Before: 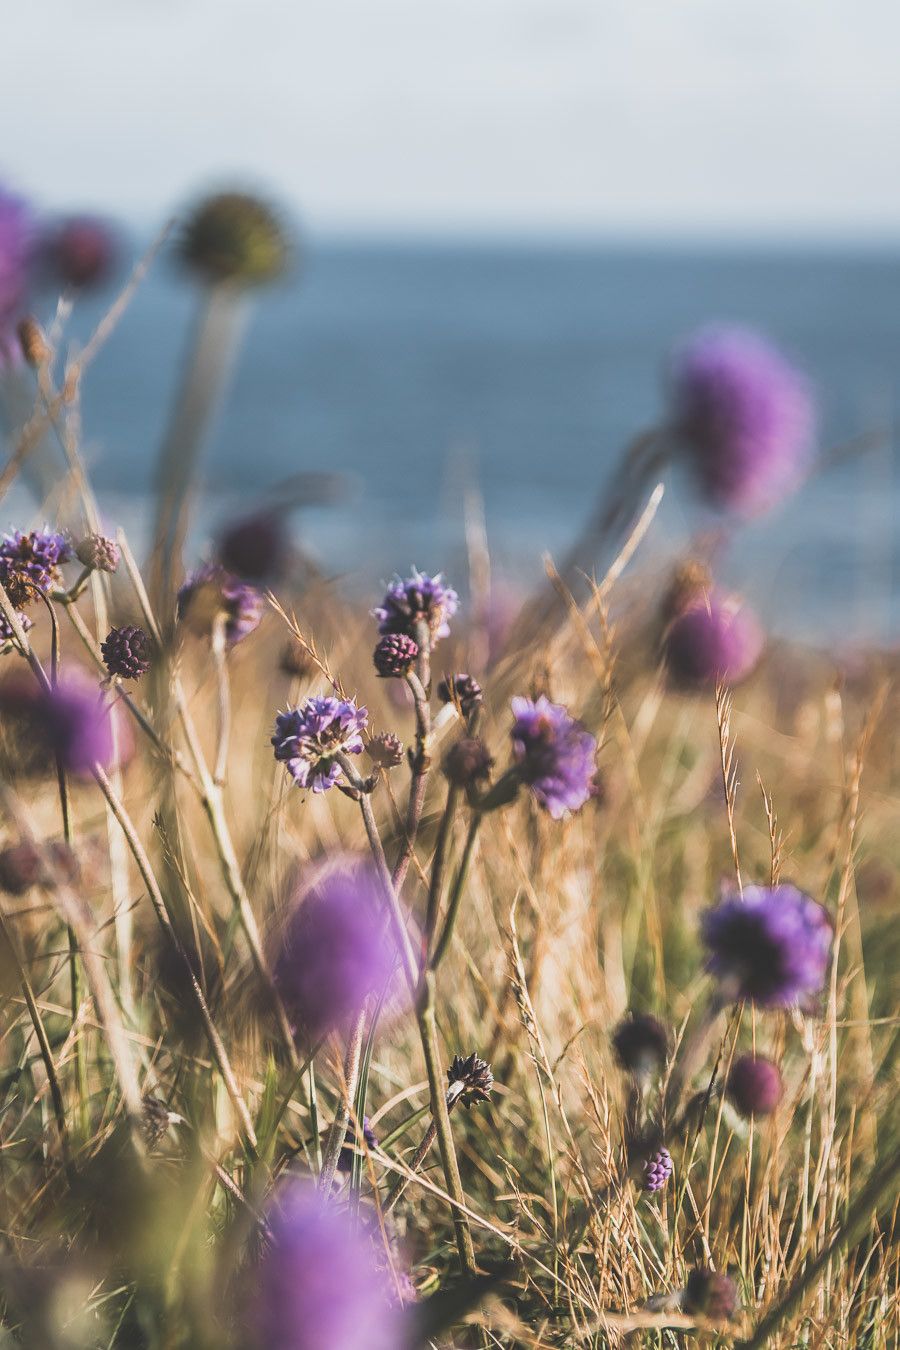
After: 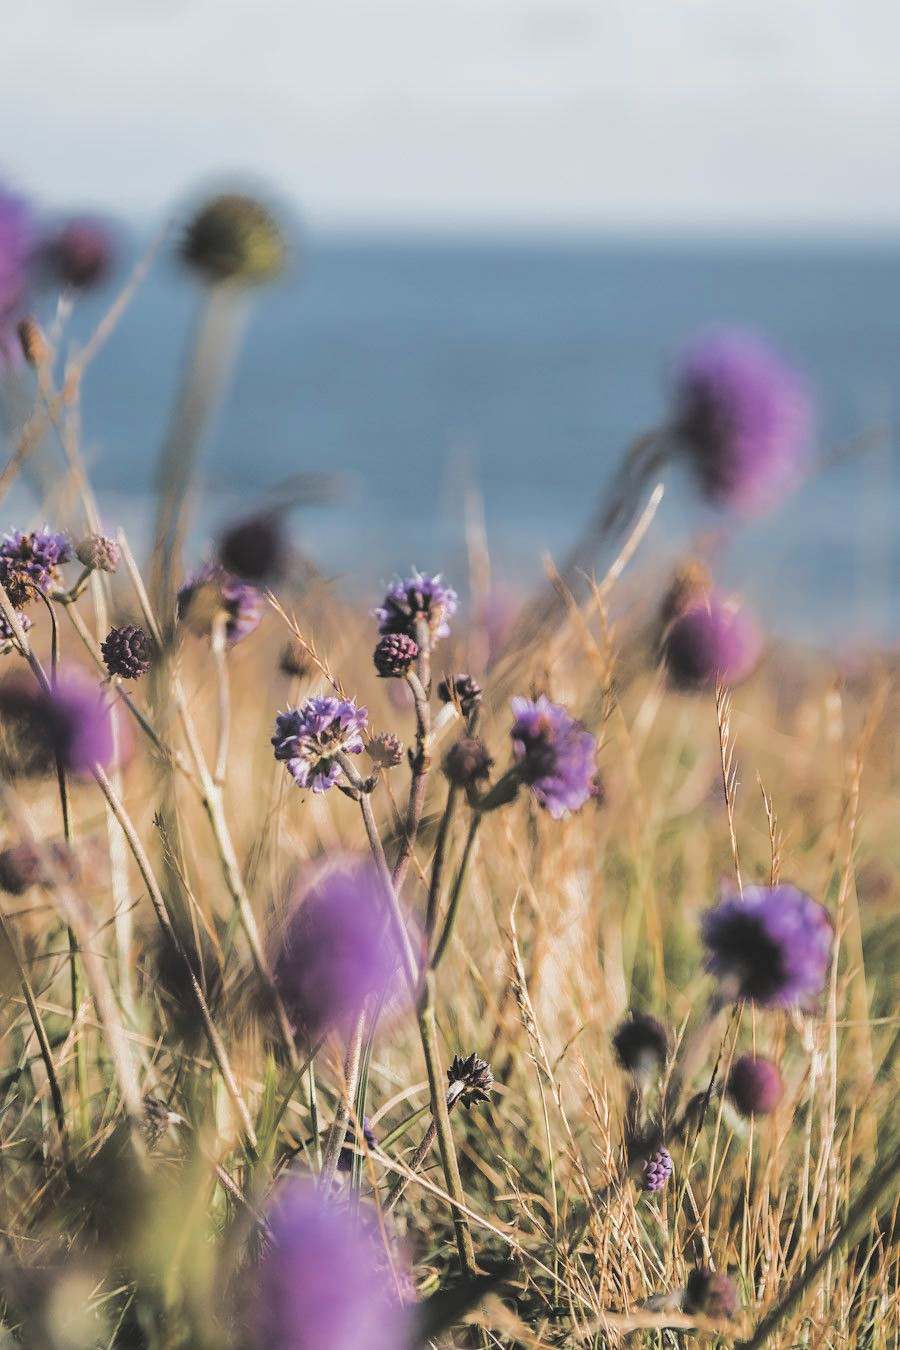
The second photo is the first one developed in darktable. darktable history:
tone equalizer: -7 EV 0.143 EV, -6 EV 0.631 EV, -5 EV 1.12 EV, -4 EV 1.35 EV, -3 EV 1.15 EV, -2 EV 0.6 EV, -1 EV 0.161 EV, edges refinement/feathering 500, mask exposure compensation -1.24 EV, preserve details no
levels: mode automatic, gray 59.38%, levels [0.026, 0.507, 0.987]
